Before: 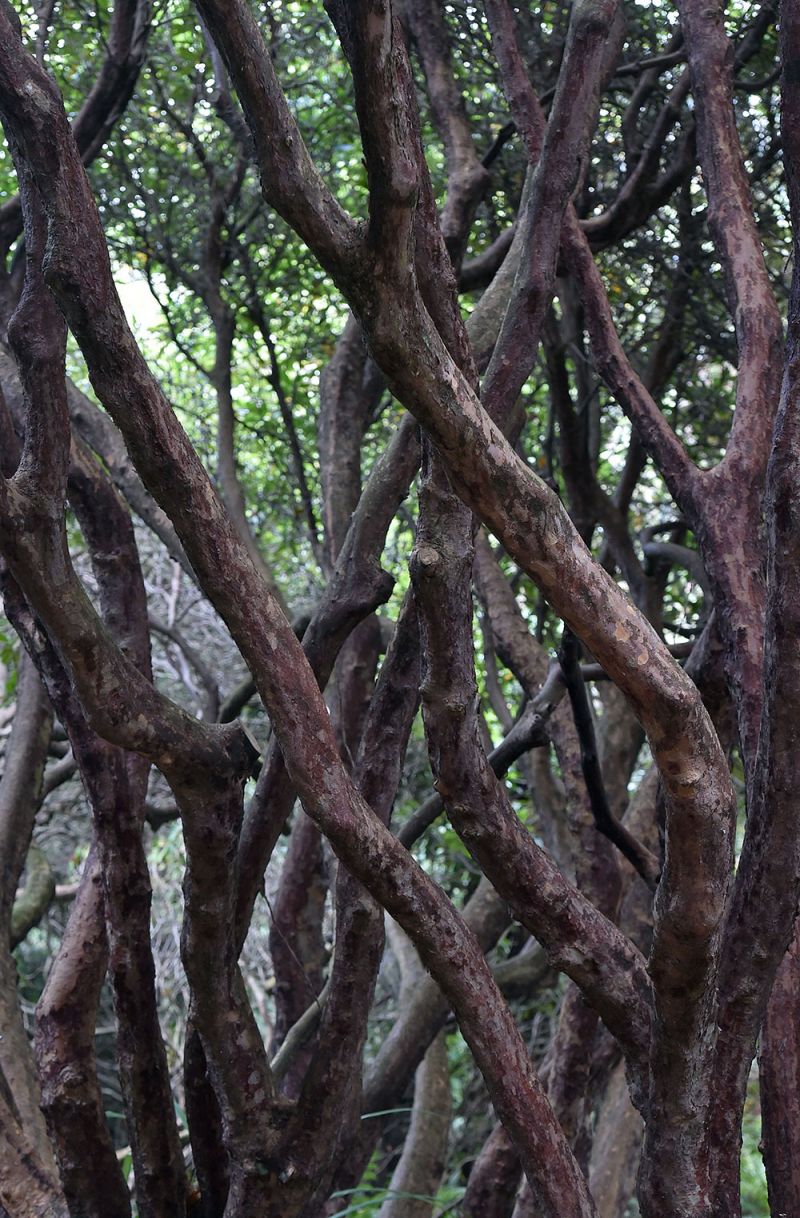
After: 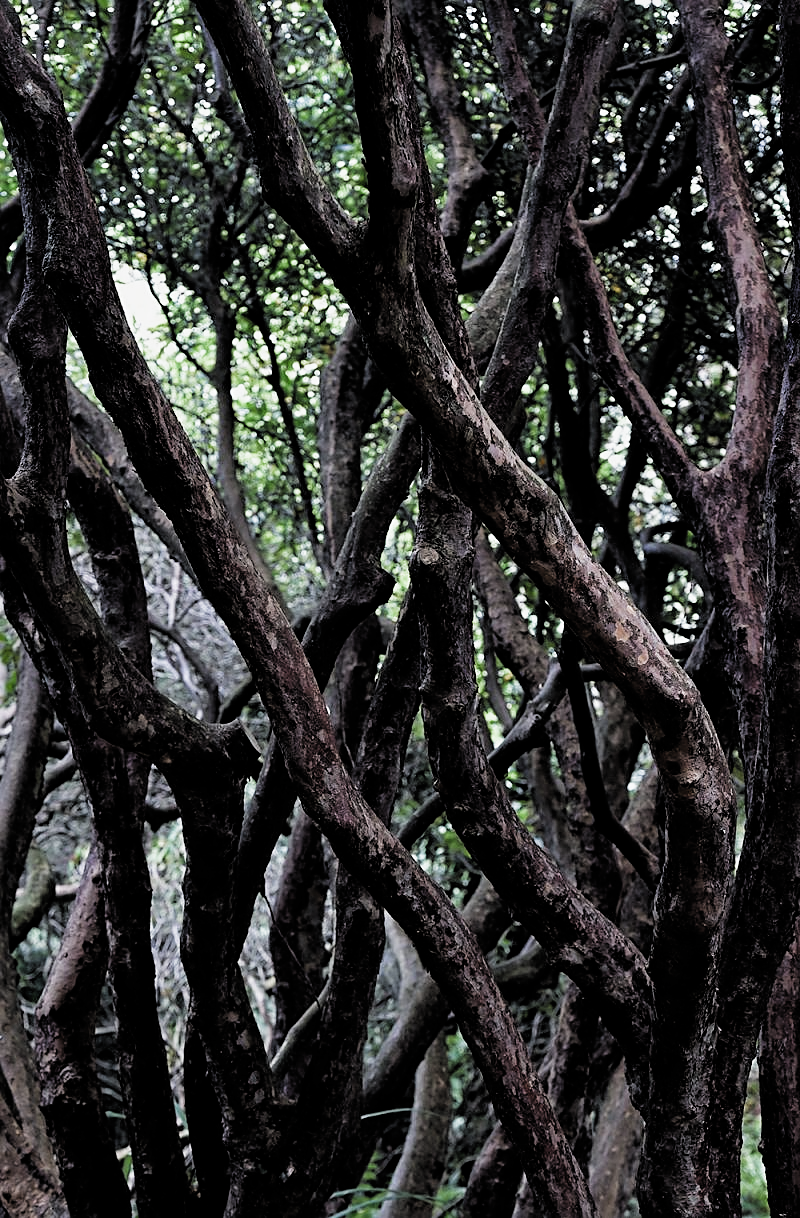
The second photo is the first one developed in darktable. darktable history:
sharpen: on, module defaults
filmic rgb: black relative exposure -4.03 EV, white relative exposure 2.98 EV, hardness 3.02, contrast 1.409, color science v4 (2020)
